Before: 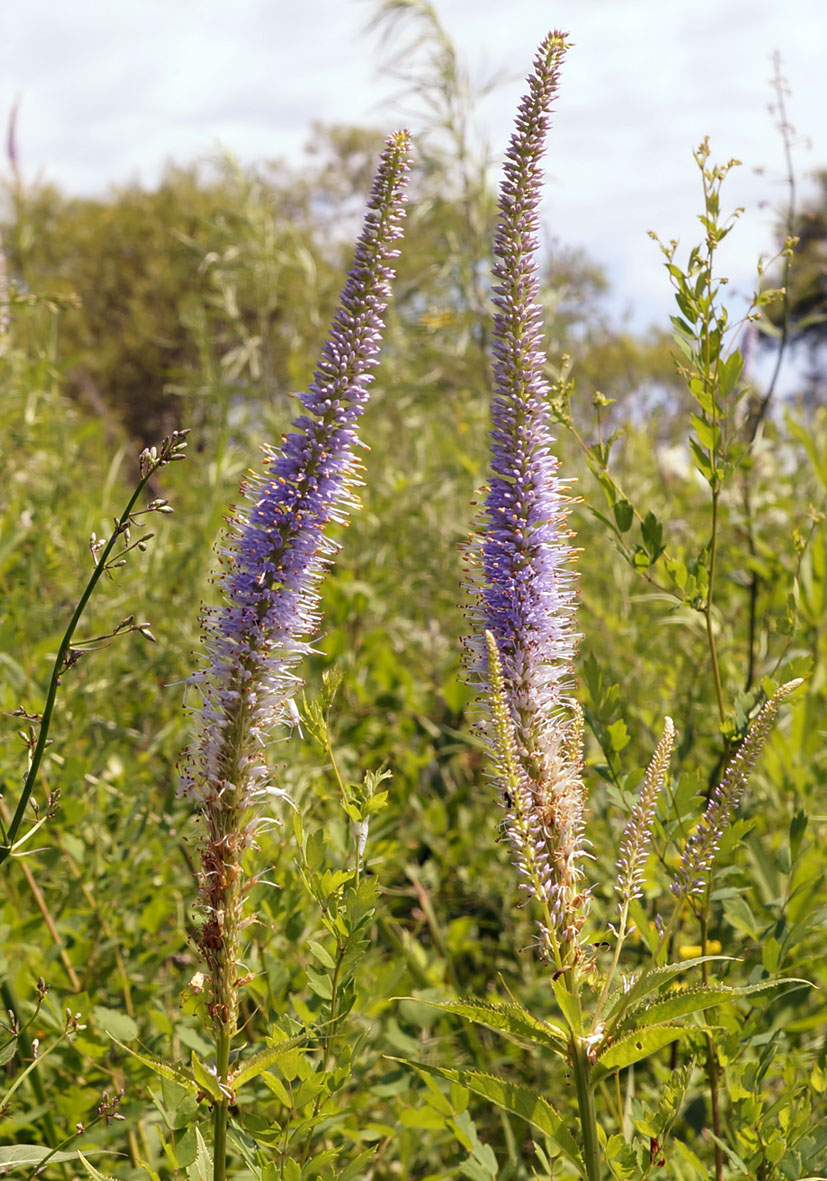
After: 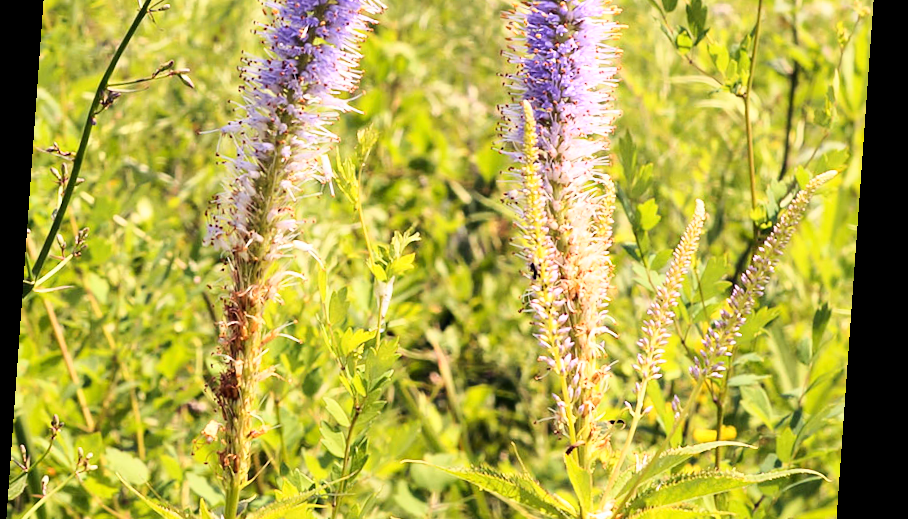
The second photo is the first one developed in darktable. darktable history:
crop: top 45.551%, bottom 12.262%
base curve: curves: ch0 [(0, 0) (0.018, 0.026) (0.143, 0.37) (0.33, 0.731) (0.458, 0.853) (0.735, 0.965) (0.905, 0.986) (1, 1)]
rotate and perspective: rotation 4.1°, automatic cropping off
